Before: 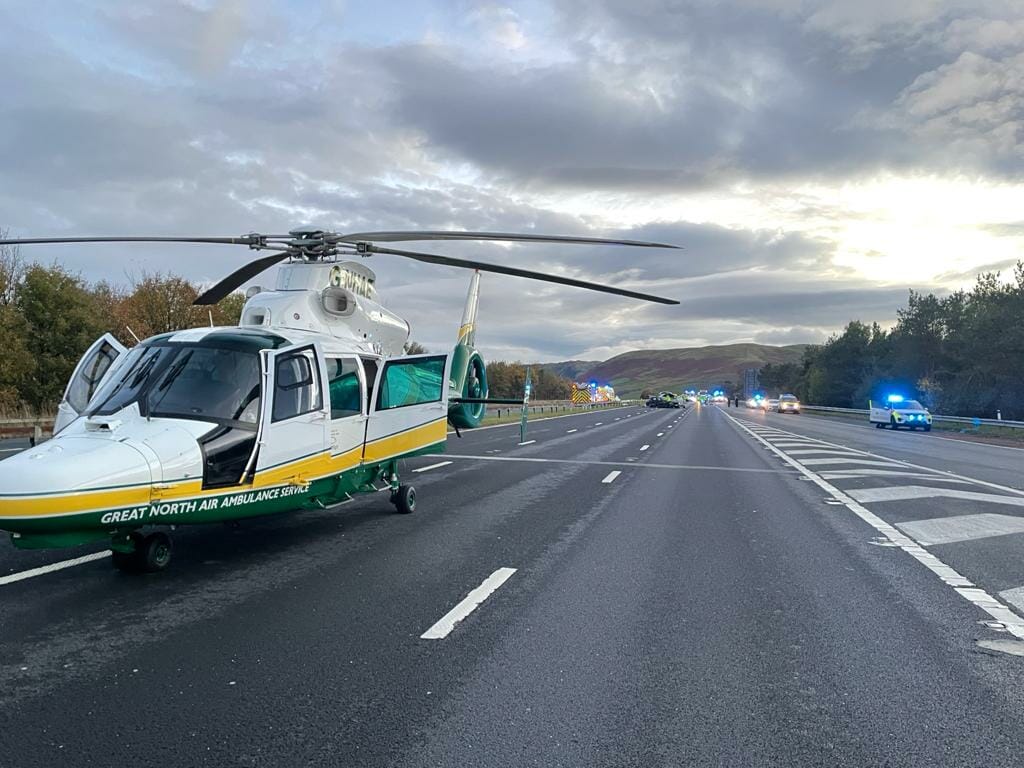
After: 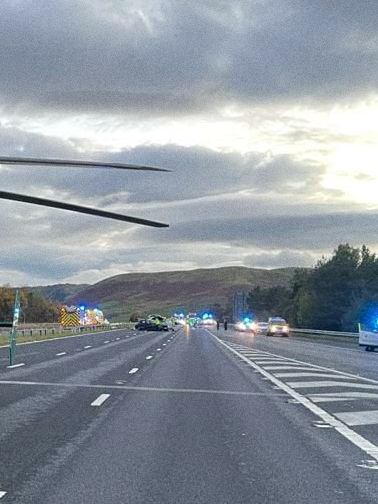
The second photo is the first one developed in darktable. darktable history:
crop and rotate: left 49.936%, top 10.094%, right 13.136%, bottom 24.256%
grain: on, module defaults
